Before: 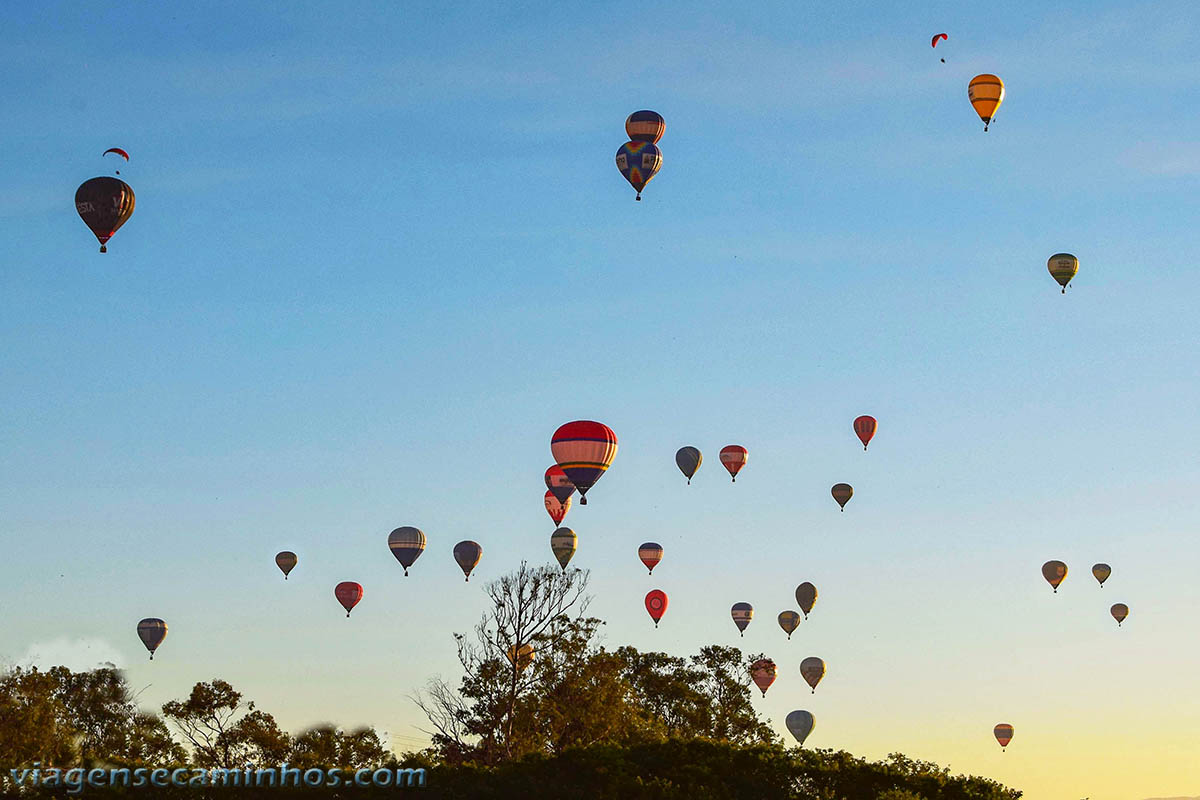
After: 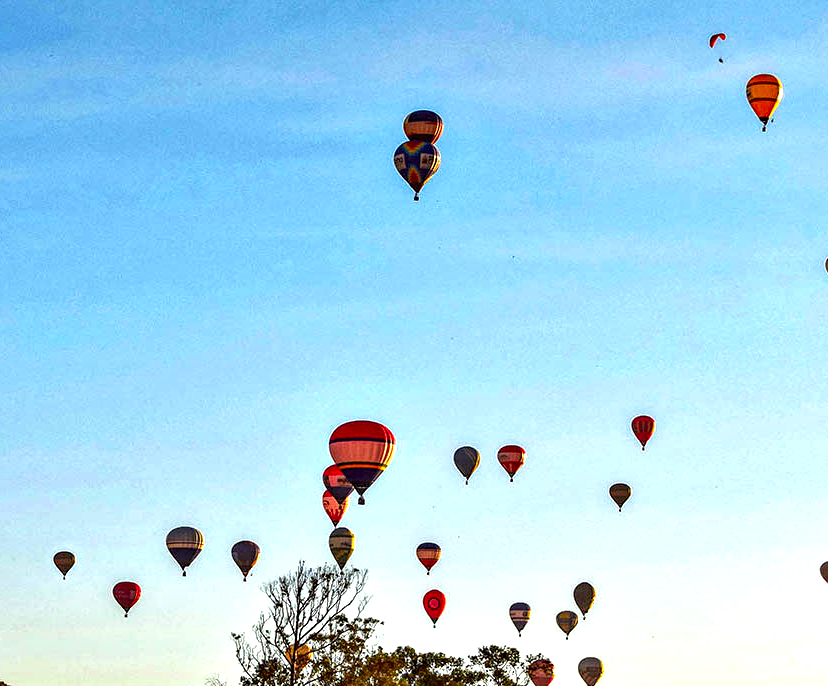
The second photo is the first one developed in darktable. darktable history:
crop: left 18.551%, right 12.407%, bottom 14.249%
local contrast: on, module defaults
exposure: exposure 0.996 EV, compensate highlight preservation false
contrast equalizer: octaves 7, y [[0.6 ×6], [0.55 ×6], [0 ×6], [0 ×6], [0 ×6]]
shadows and highlights: radius 120.34, shadows 21.44, white point adjustment -9.56, highlights -14.43, soften with gaussian
